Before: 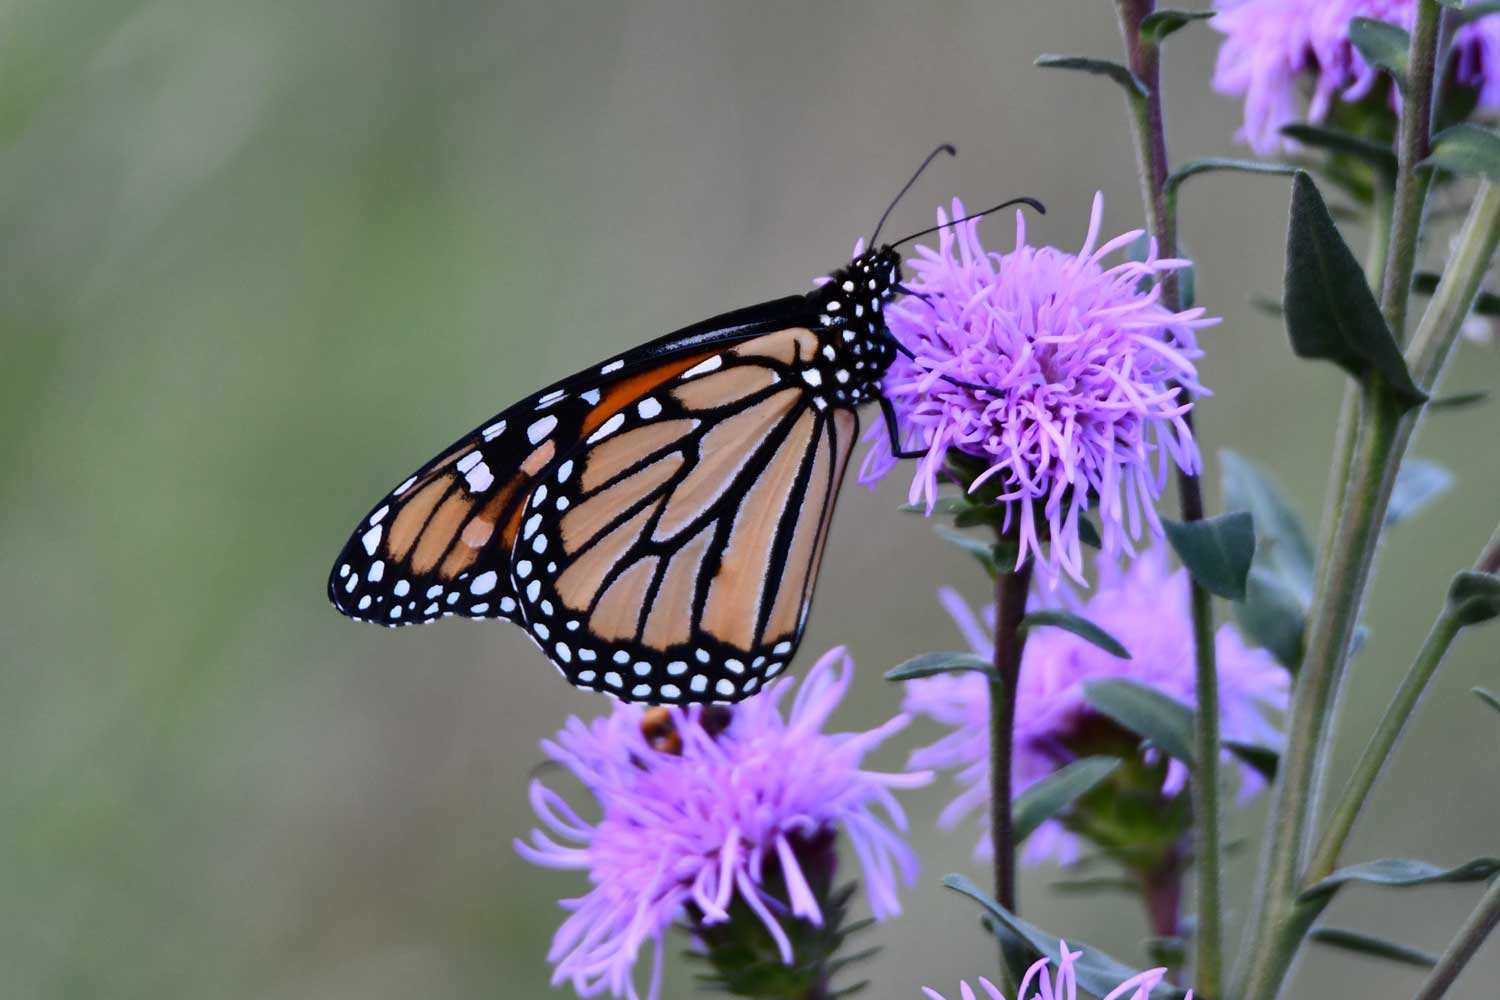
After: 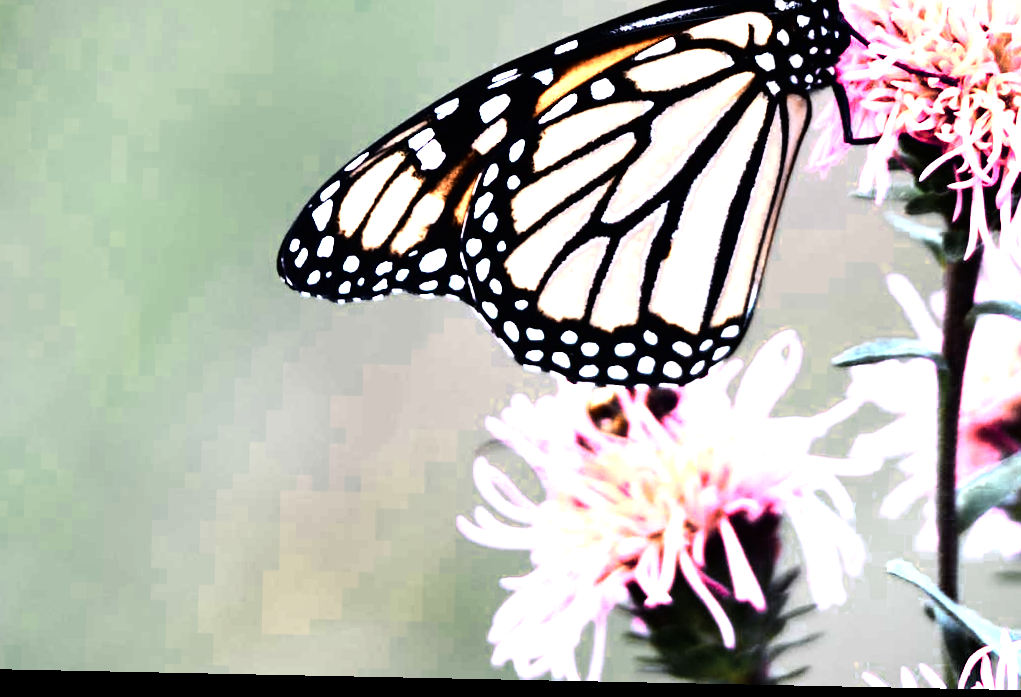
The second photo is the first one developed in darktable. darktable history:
base curve: curves: ch0 [(0, 0) (0.007, 0.004) (0.027, 0.03) (0.046, 0.07) (0.207, 0.54) (0.442, 0.872) (0.673, 0.972) (1, 1)]
color balance rgb: power › luminance -8.808%, linear chroma grading › global chroma 0.779%, perceptual saturation grading › global saturation 19.692%
crop and rotate: angle -1.17°, left 3.931%, top 32.283%, right 28.884%
tone equalizer: -8 EV -0.455 EV, -7 EV -0.355 EV, -6 EV -0.335 EV, -5 EV -0.217 EV, -3 EV 0.231 EV, -2 EV 0.33 EV, -1 EV 0.411 EV, +0 EV 0.393 EV
color zones: curves: ch0 [(0.018, 0.548) (0.197, 0.654) (0.425, 0.447) (0.605, 0.658) (0.732, 0.579)]; ch1 [(0.105, 0.531) (0.224, 0.531) (0.386, 0.39) (0.618, 0.456) (0.732, 0.456) (0.956, 0.421)]; ch2 [(0.039, 0.583) (0.215, 0.465) (0.399, 0.544) (0.465, 0.548) (0.614, 0.447) (0.724, 0.43) (0.882, 0.623) (0.956, 0.632)], mix 101.45%
